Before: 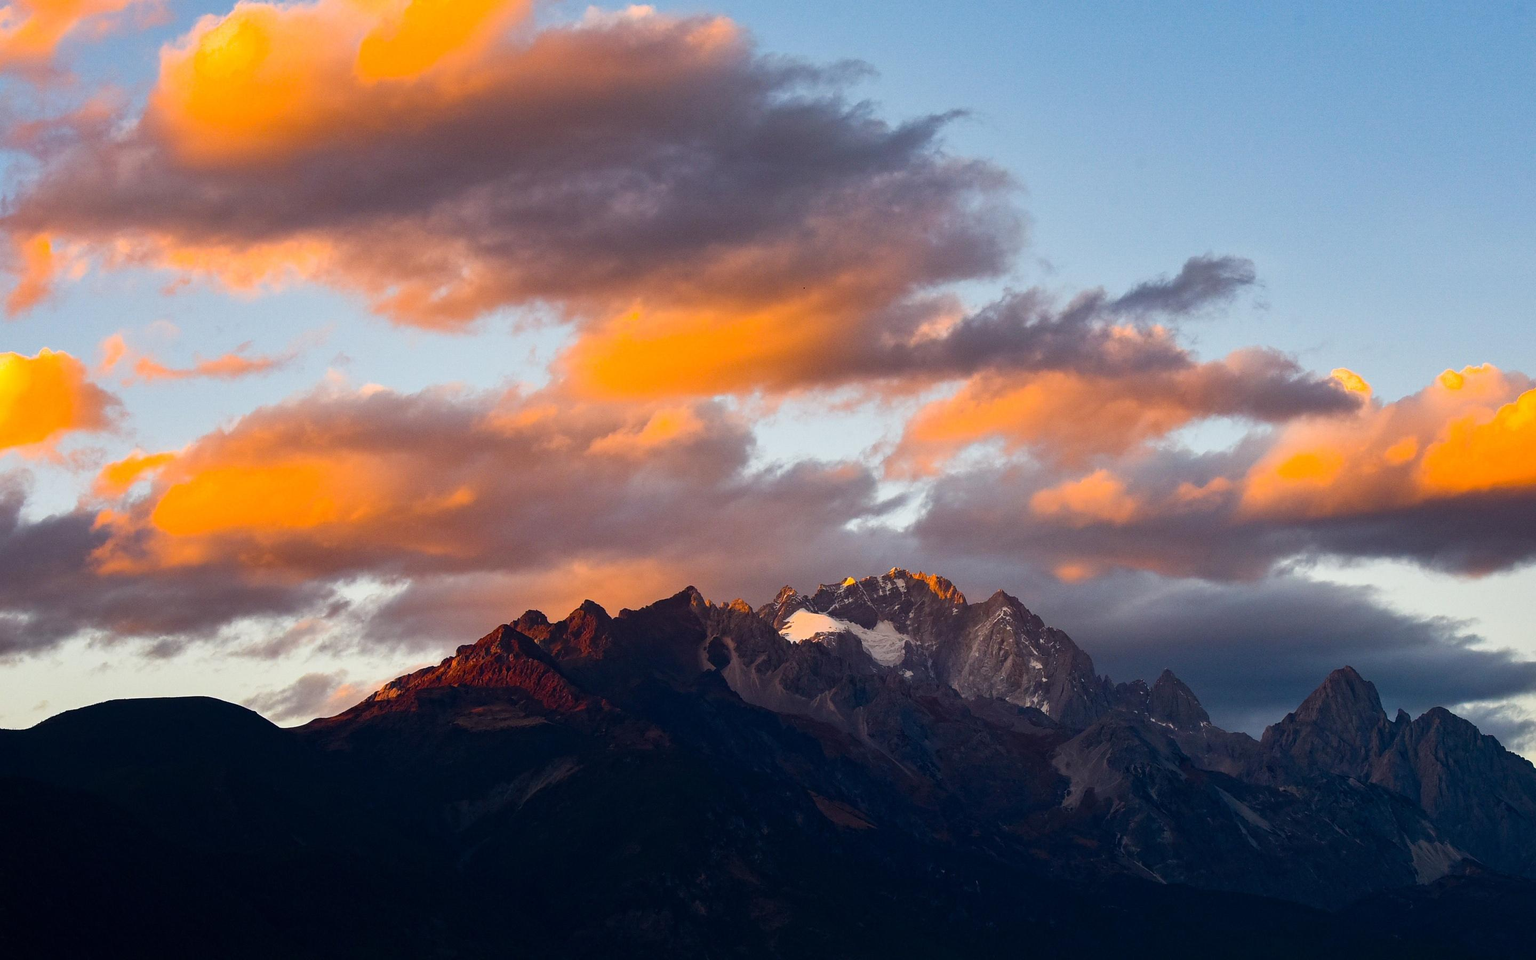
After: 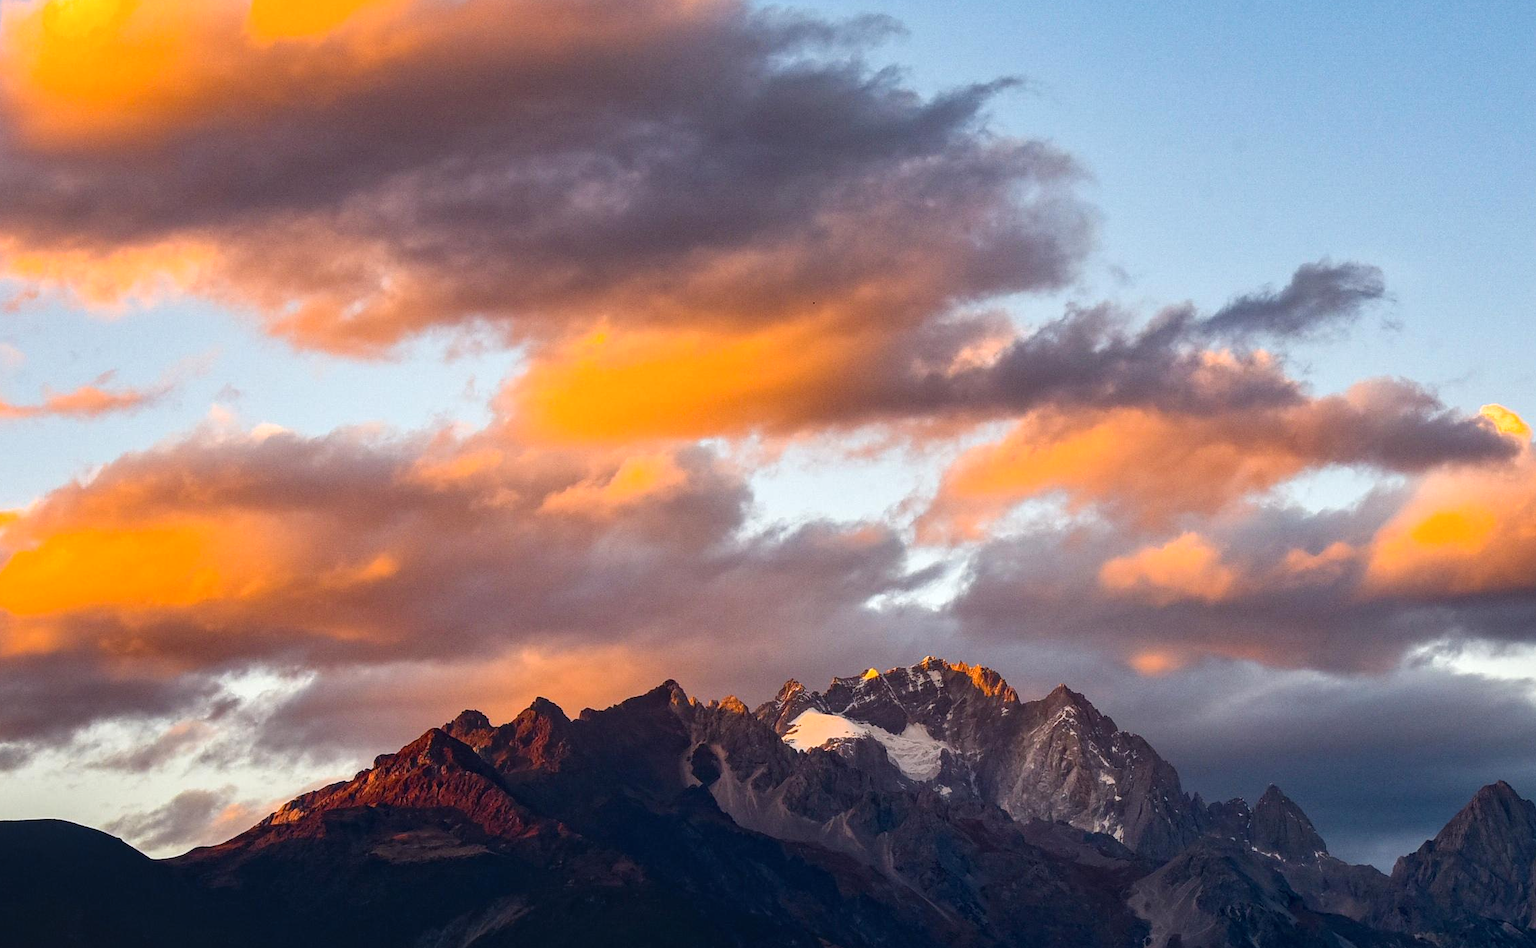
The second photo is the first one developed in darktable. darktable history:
crop and rotate: left 10.466%, top 5.076%, right 10.433%, bottom 16.764%
exposure: exposure 0.202 EV, compensate exposure bias true, compensate highlight preservation false
local contrast: on, module defaults
